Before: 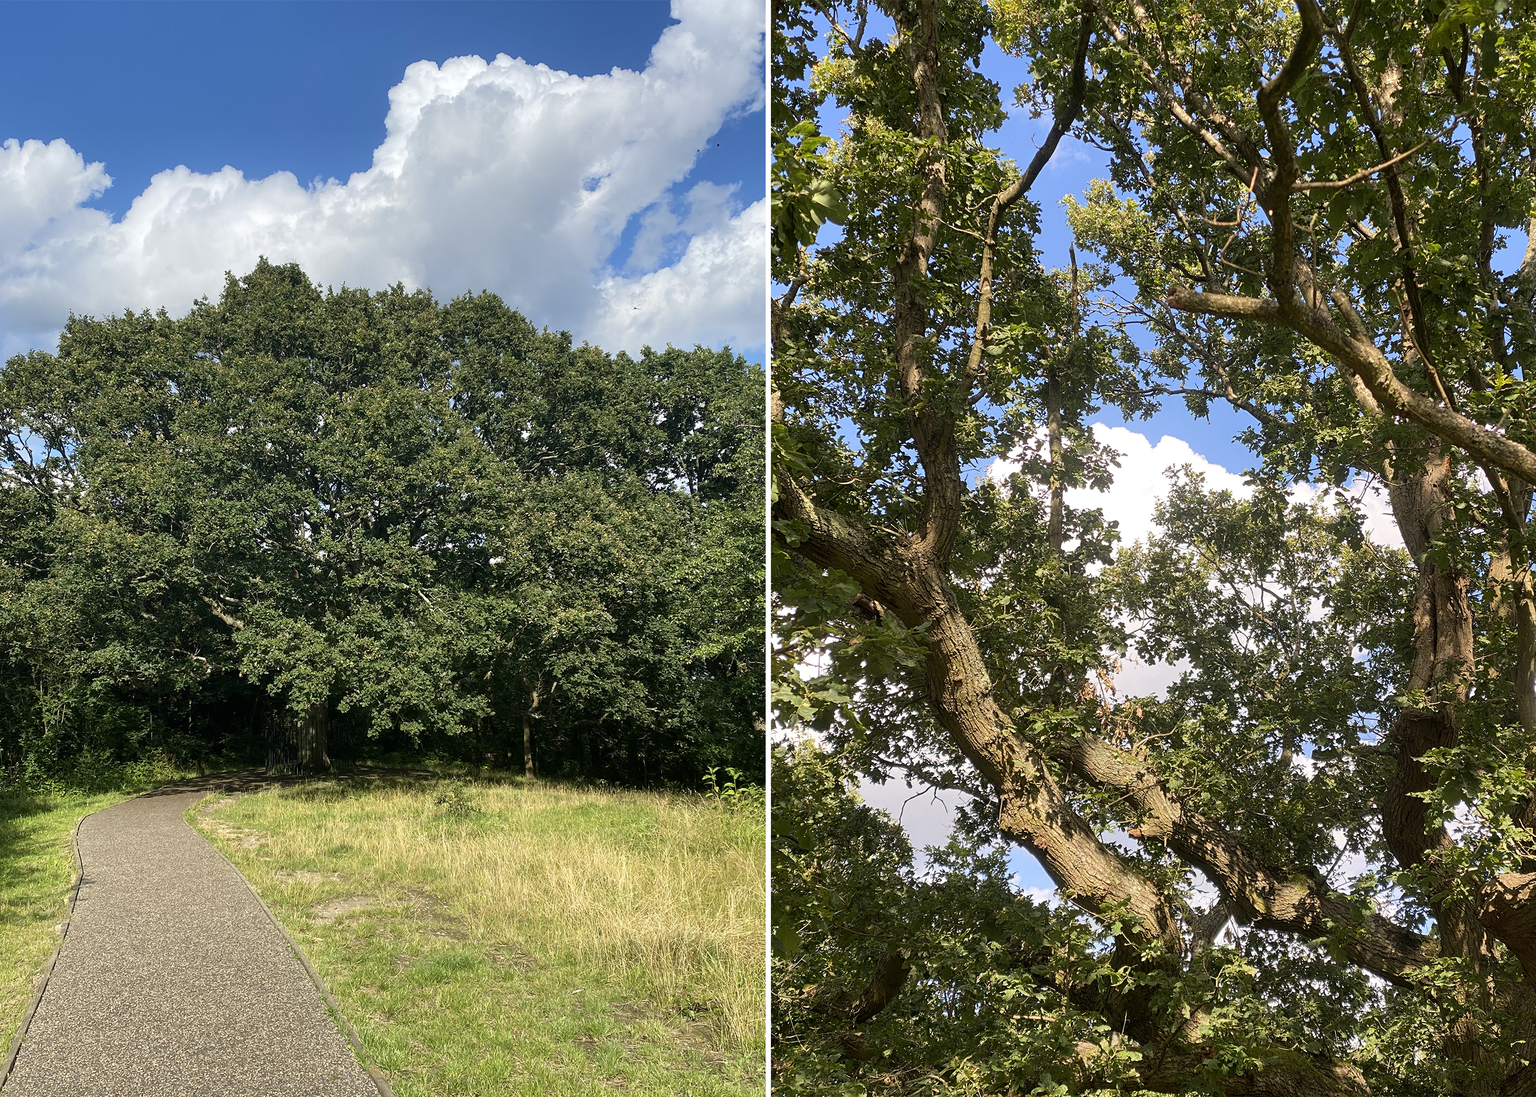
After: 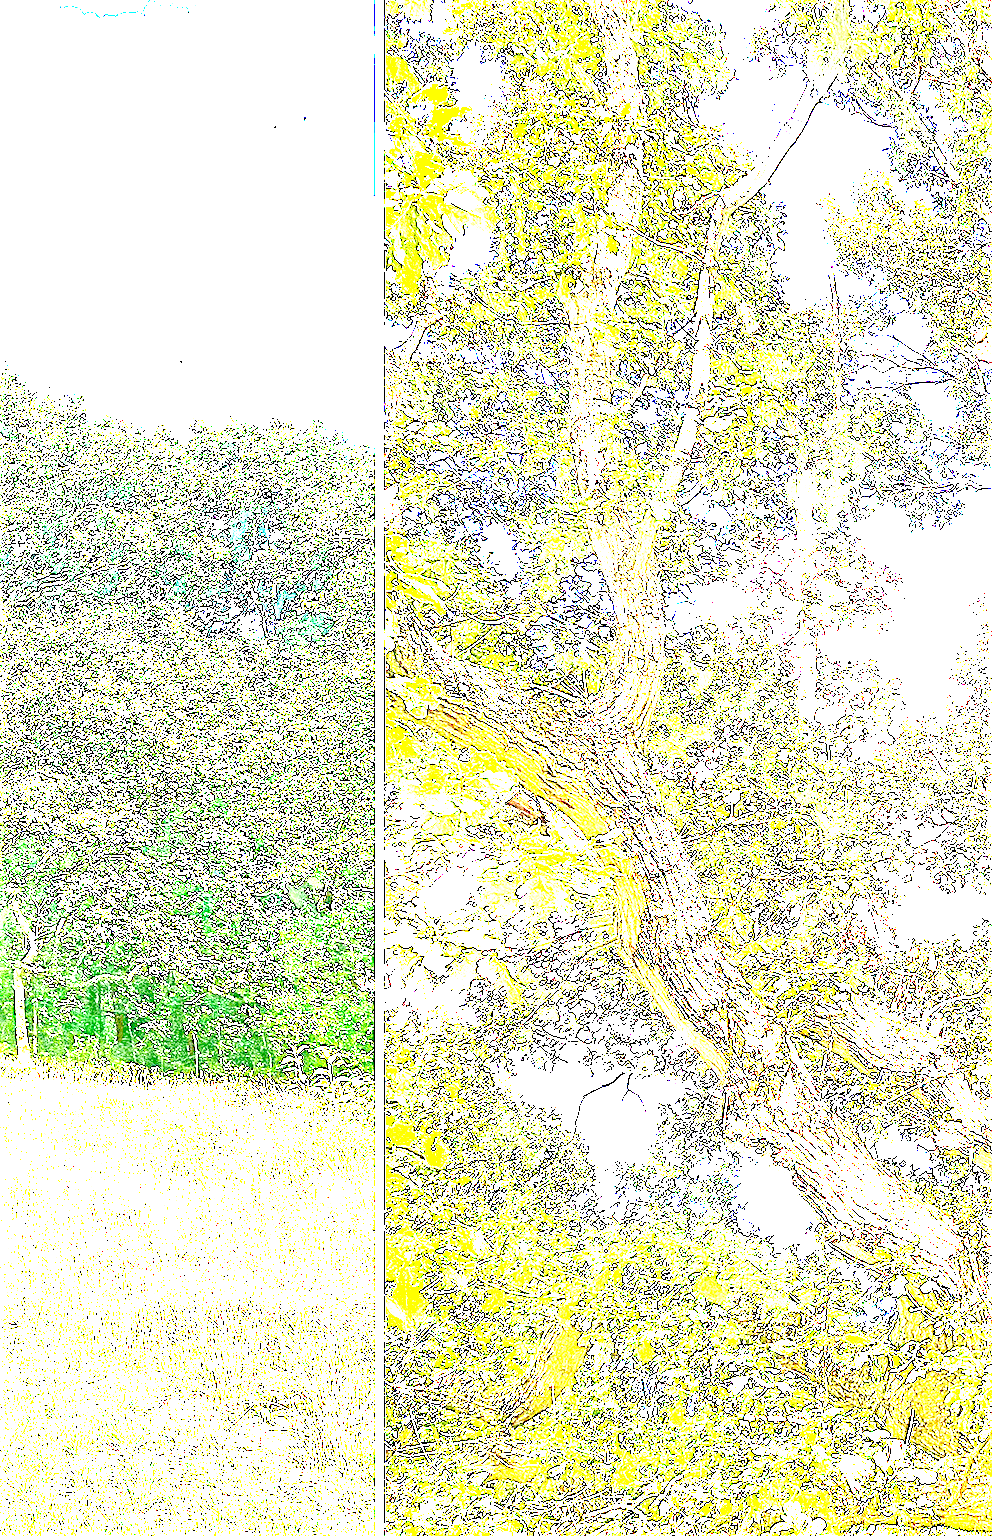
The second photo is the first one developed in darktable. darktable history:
exposure: exposure 8 EV, compensate highlight preservation false
crop: left 33.452%, top 6.025%, right 23.155%
sharpen: on, module defaults
